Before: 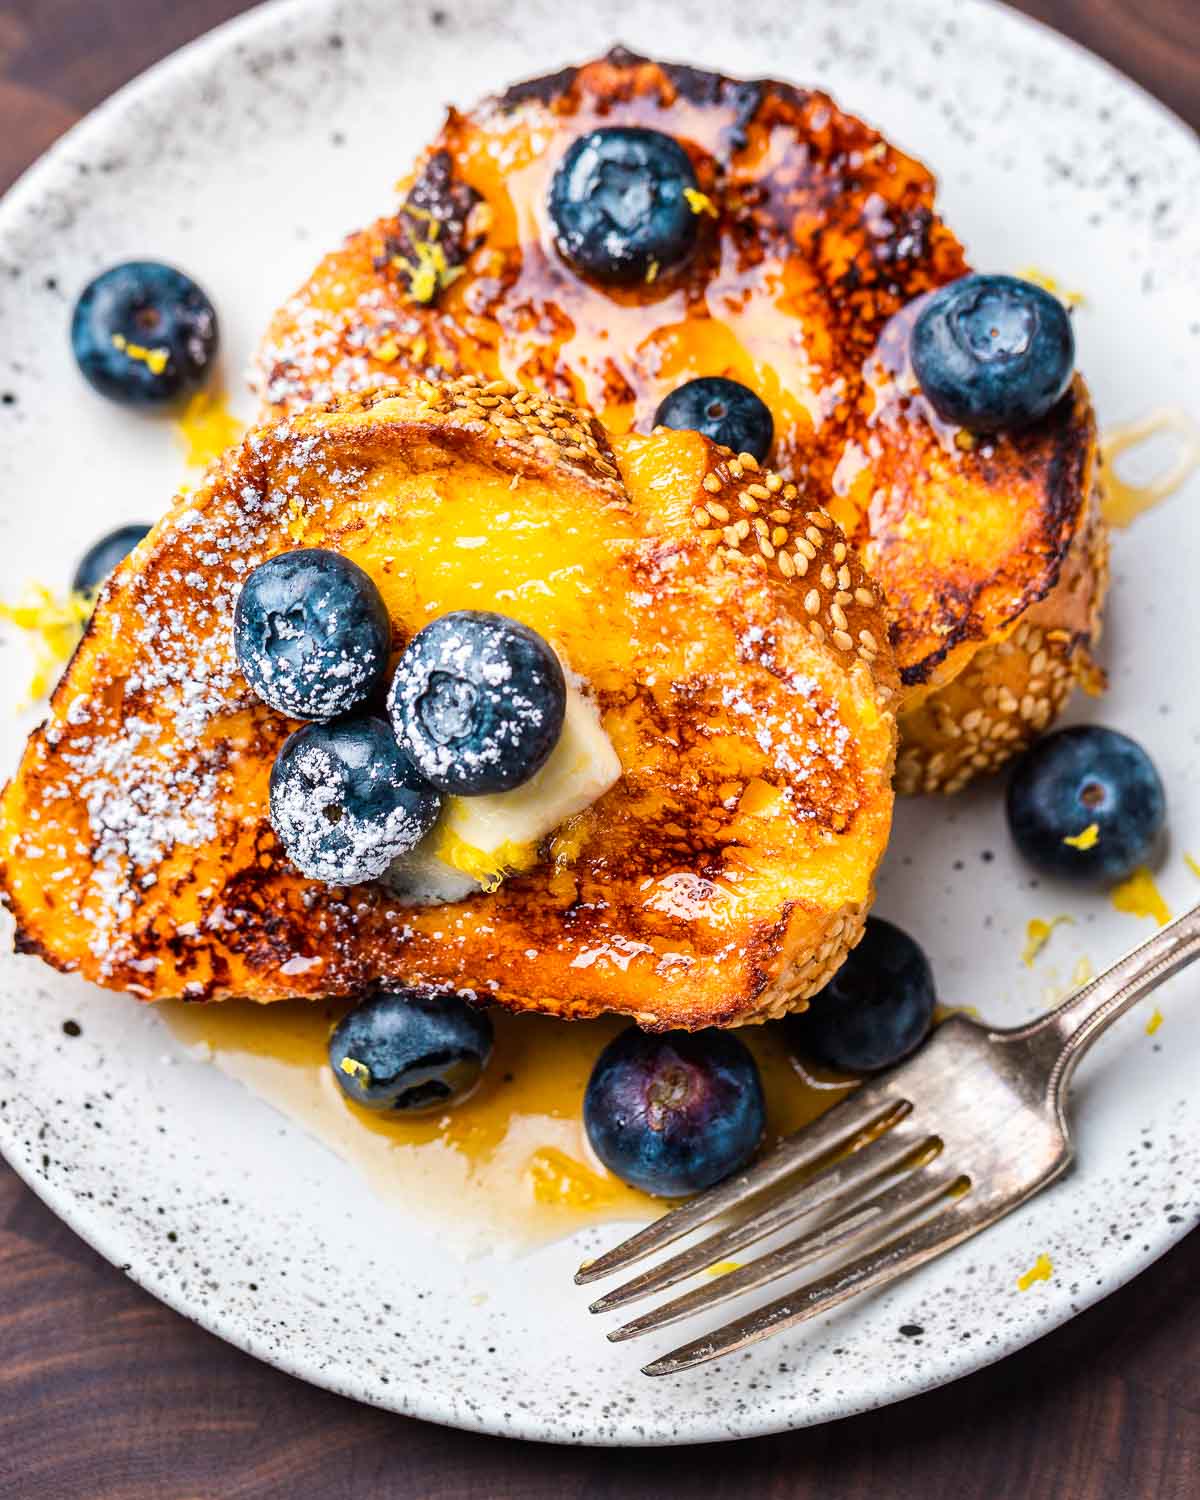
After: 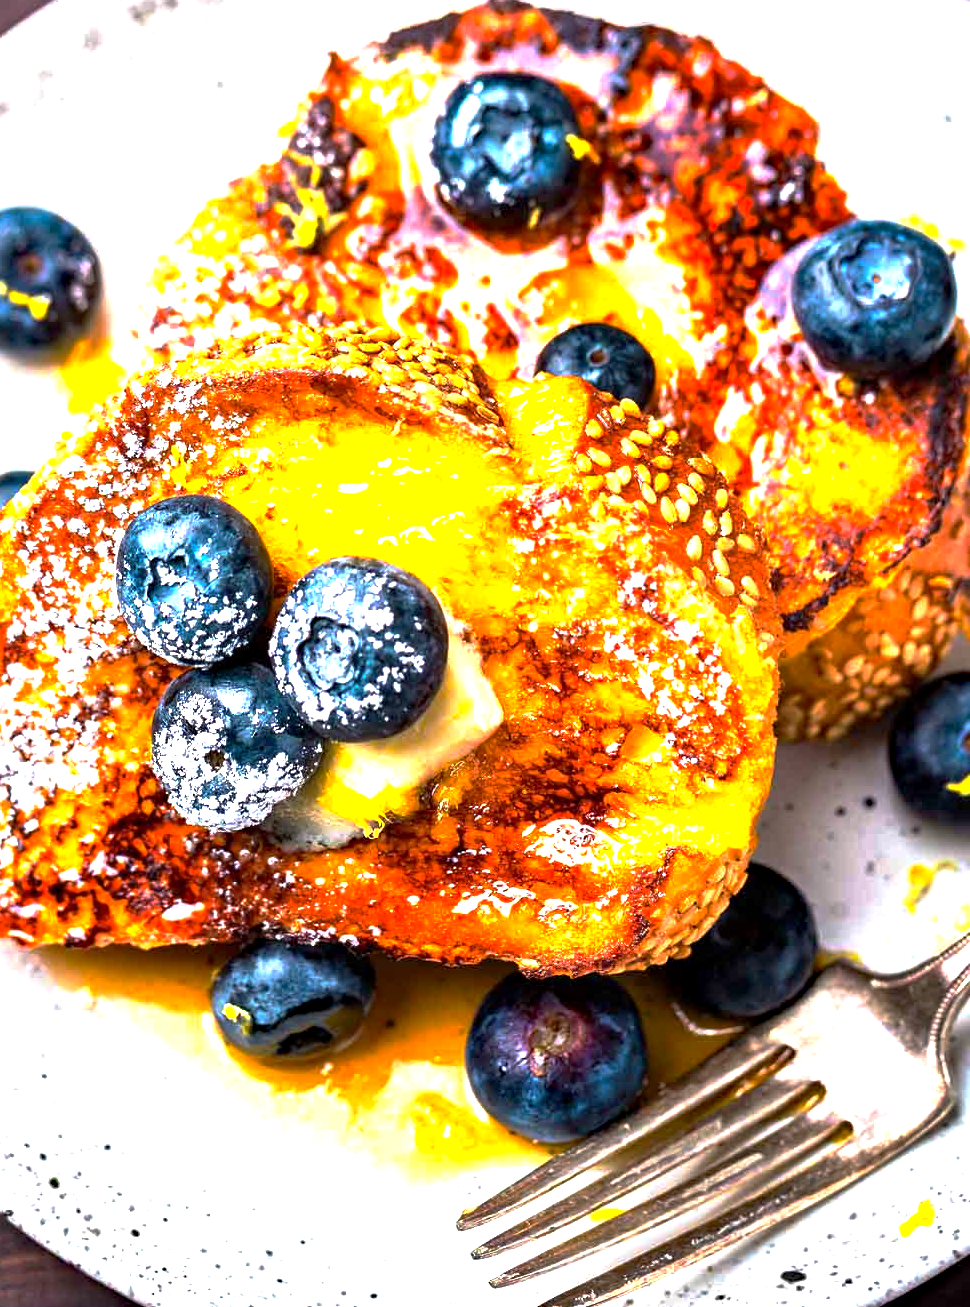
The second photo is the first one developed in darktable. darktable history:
haze removal: strength 0.288, distance 0.254, compatibility mode true, adaptive false
base curve: curves: ch0 [(0, 0) (0.595, 0.418) (1, 1)], preserve colors none
exposure: black level correction 0.001, exposure 1.118 EV, compensate highlight preservation false
crop: left 9.911%, top 3.665%, right 9.205%, bottom 9.14%
